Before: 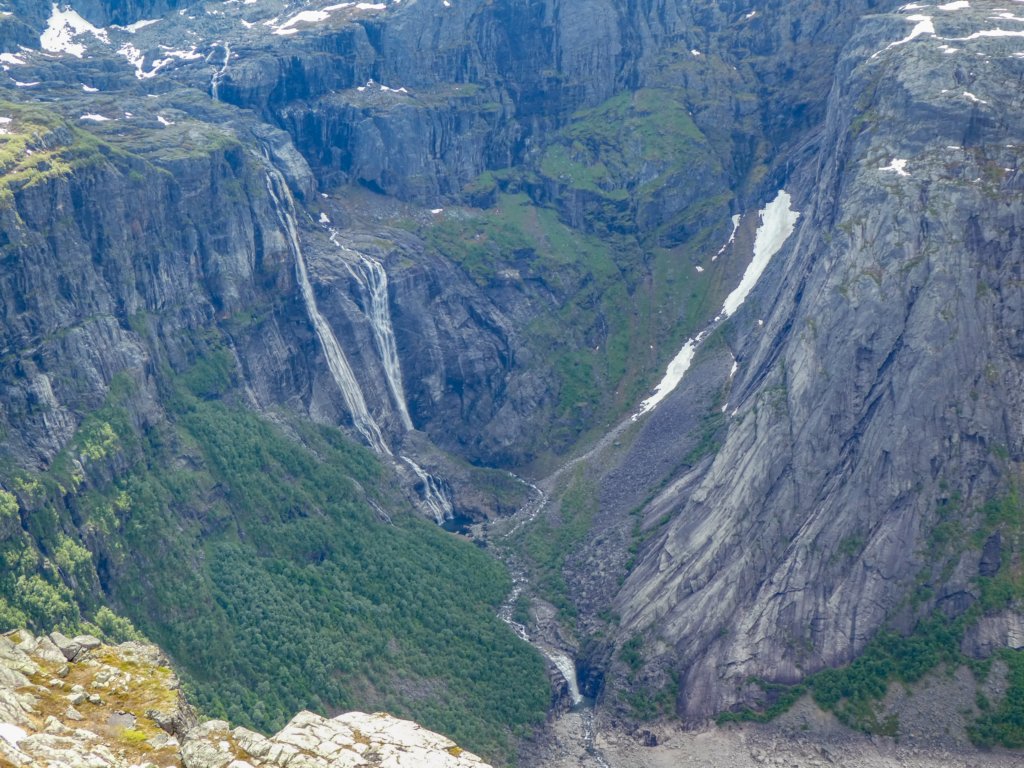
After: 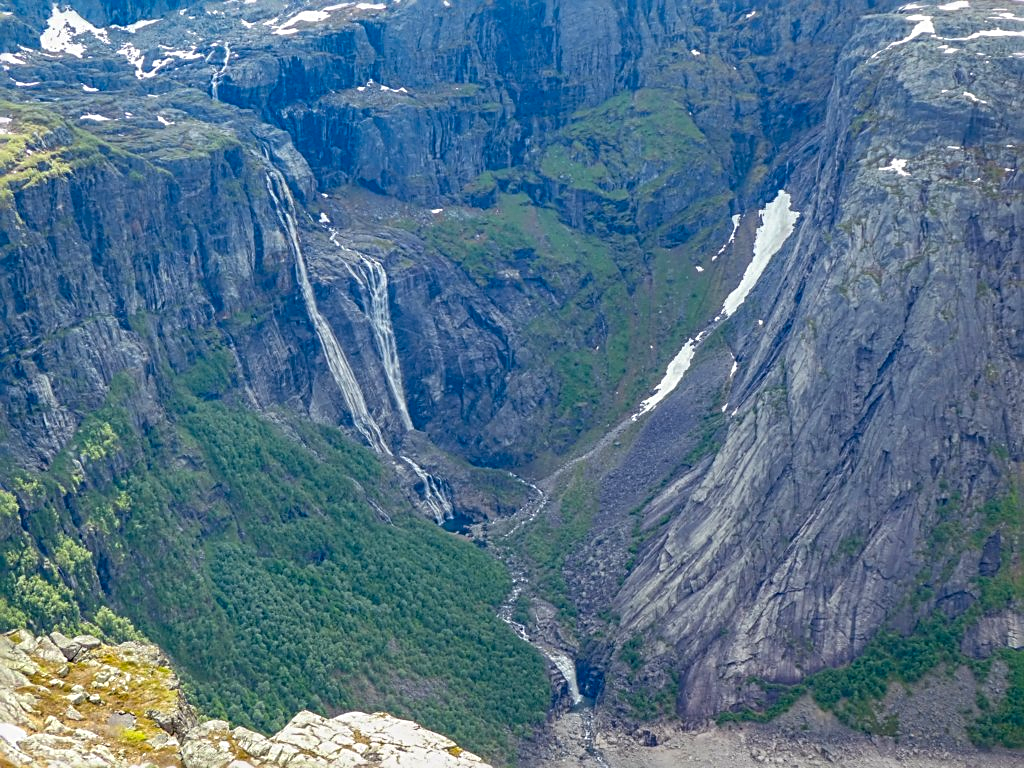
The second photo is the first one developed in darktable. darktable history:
sharpen: radius 2.531, amount 0.628
color zones: curves: ch0 [(0, 0.613) (0.01, 0.613) (0.245, 0.448) (0.498, 0.529) (0.642, 0.665) (0.879, 0.777) (0.99, 0.613)]; ch1 [(0, 0) (0.143, 0) (0.286, 0) (0.429, 0) (0.571, 0) (0.714, 0) (0.857, 0)], mix -121.96%
tone equalizer: on, module defaults
